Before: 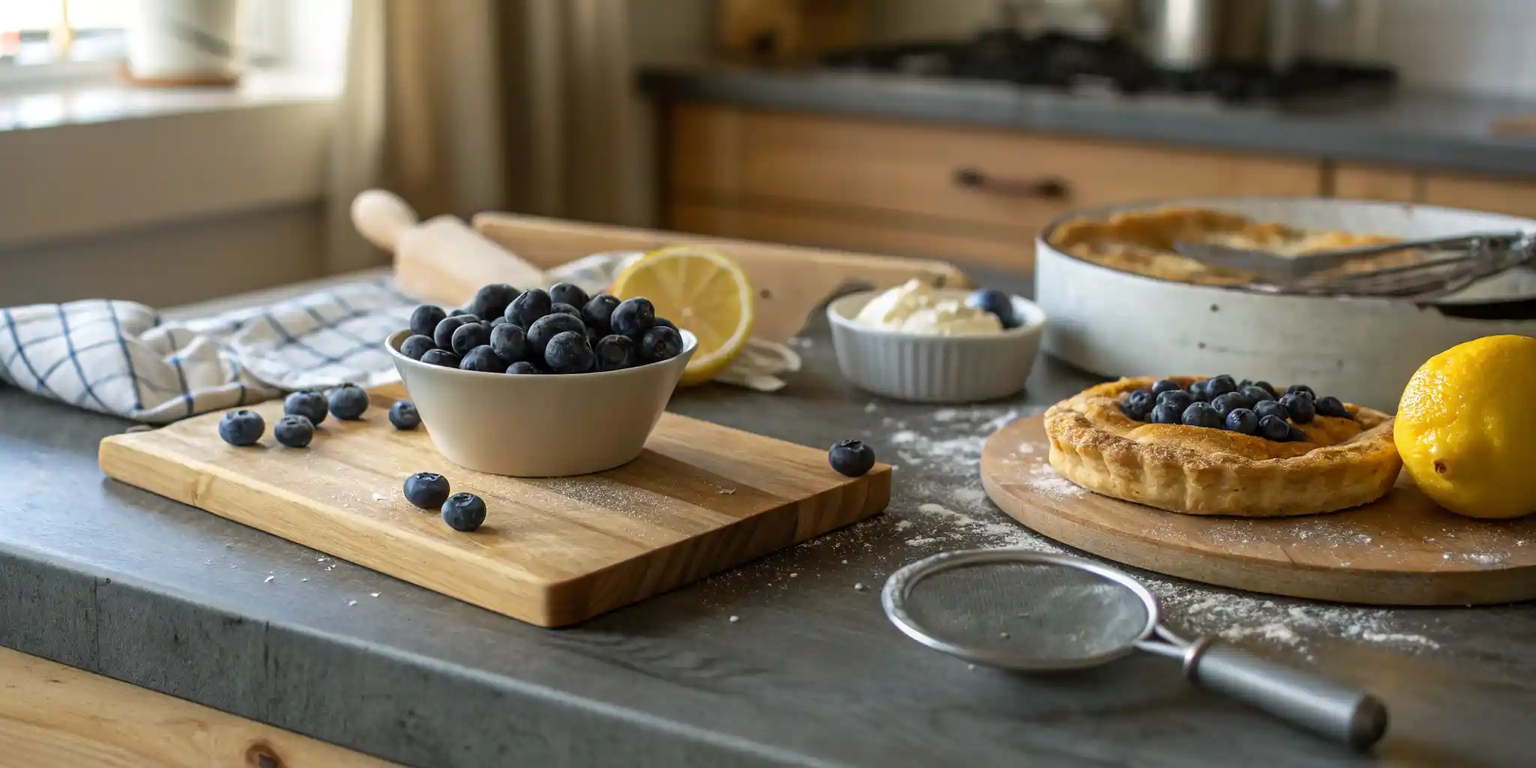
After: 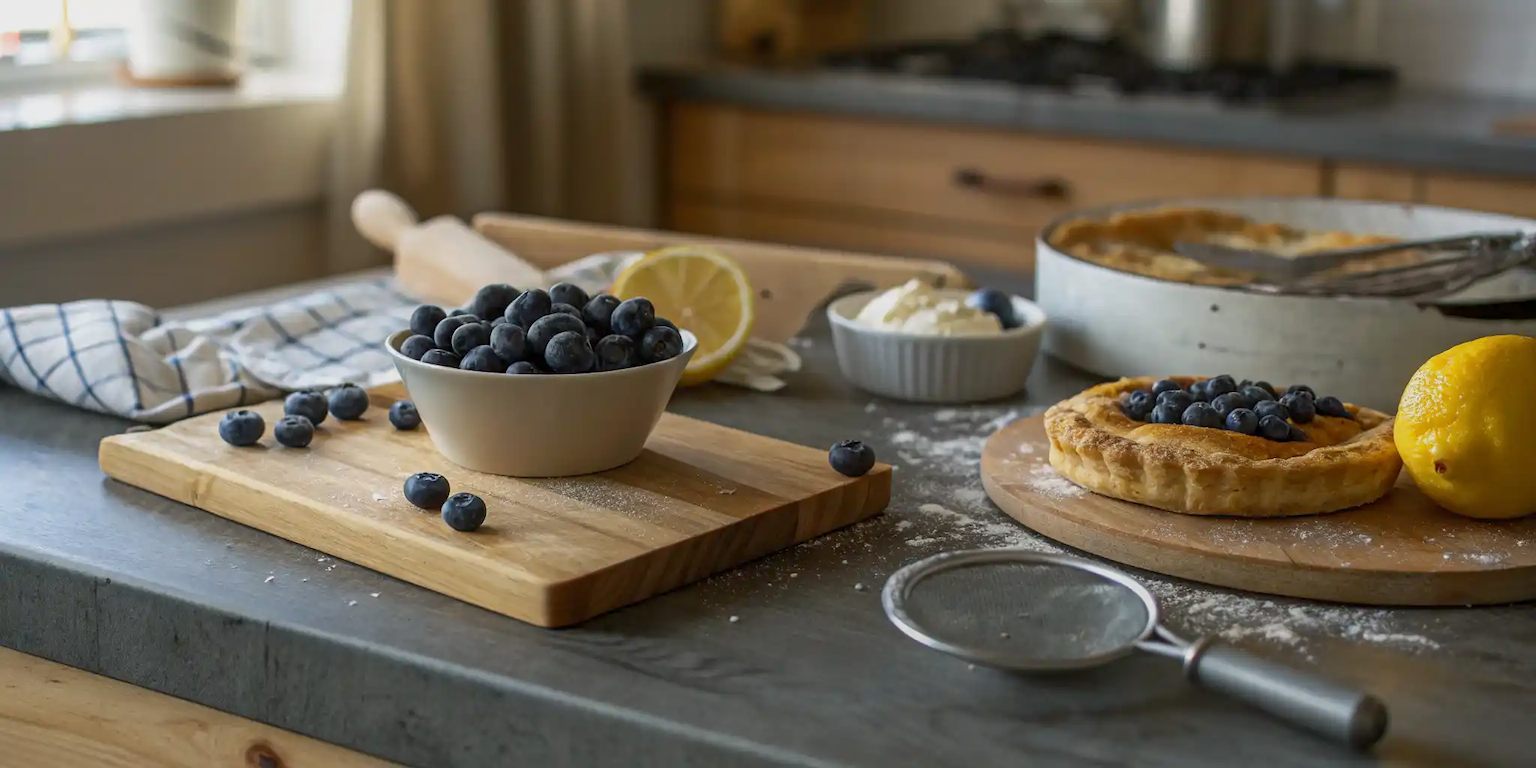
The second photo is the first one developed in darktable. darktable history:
tone equalizer: -8 EV 0.26 EV, -7 EV 0.382 EV, -6 EV 0.417 EV, -5 EV 0.247 EV, -3 EV -0.246 EV, -2 EV -0.41 EV, -1 EV -0.441 EV, +0 EV -0.271 EV
